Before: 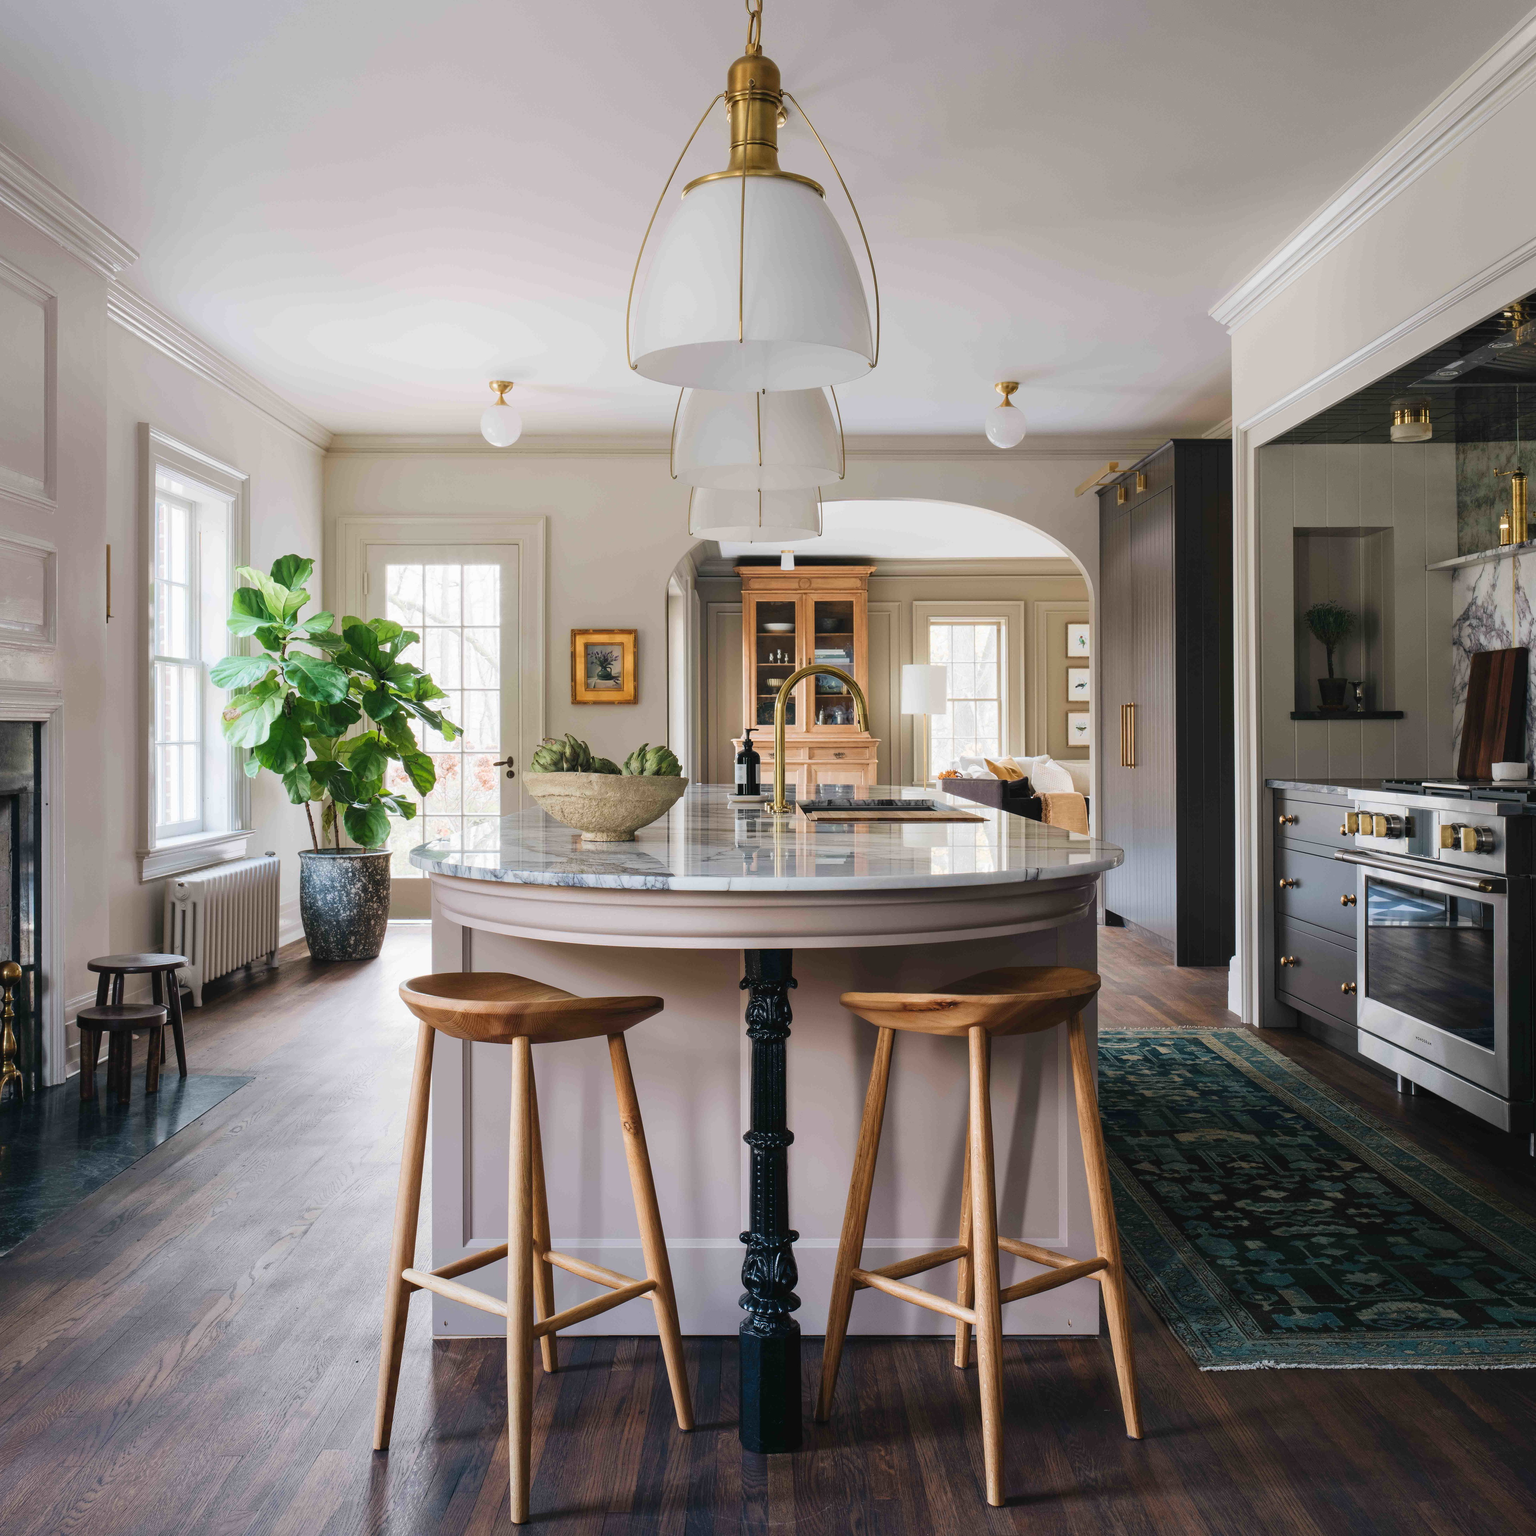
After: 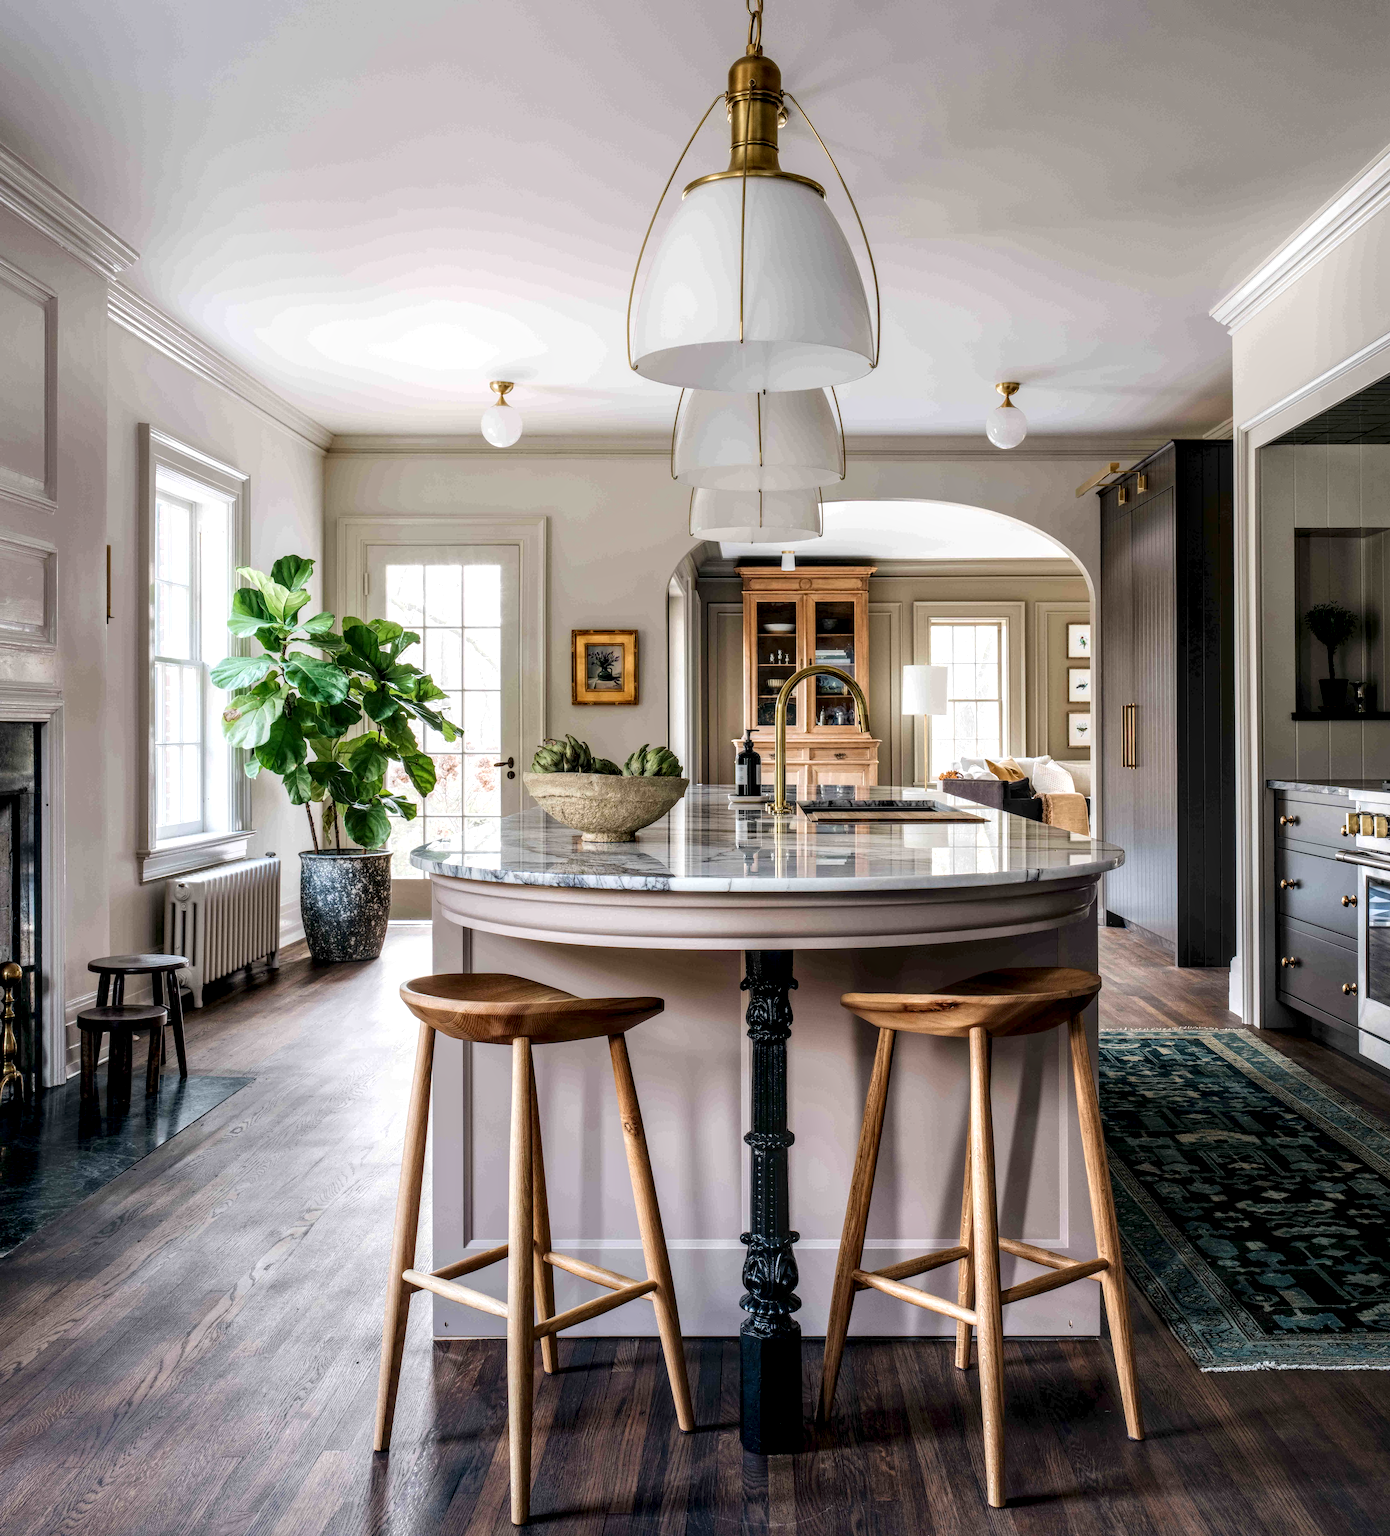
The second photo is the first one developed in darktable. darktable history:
local contrast: highlights 10%, shadows 36%, detail 184%, midtone range 0.468
crop: right 9.521%, bottom 0.041%
